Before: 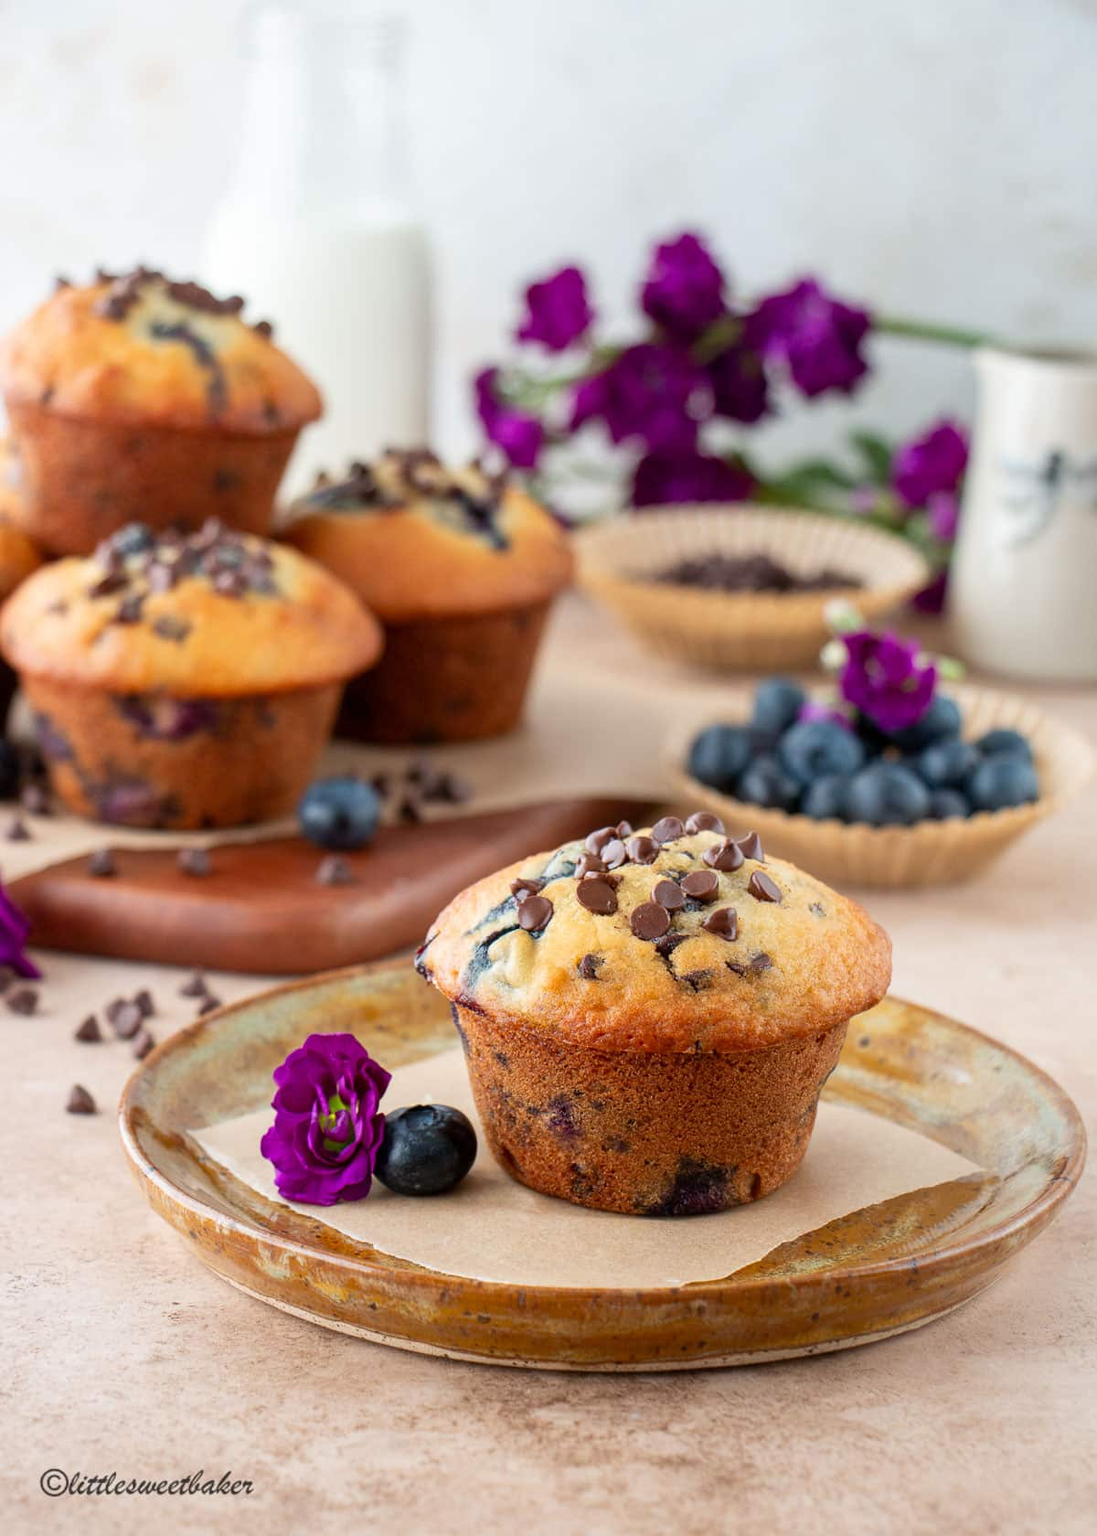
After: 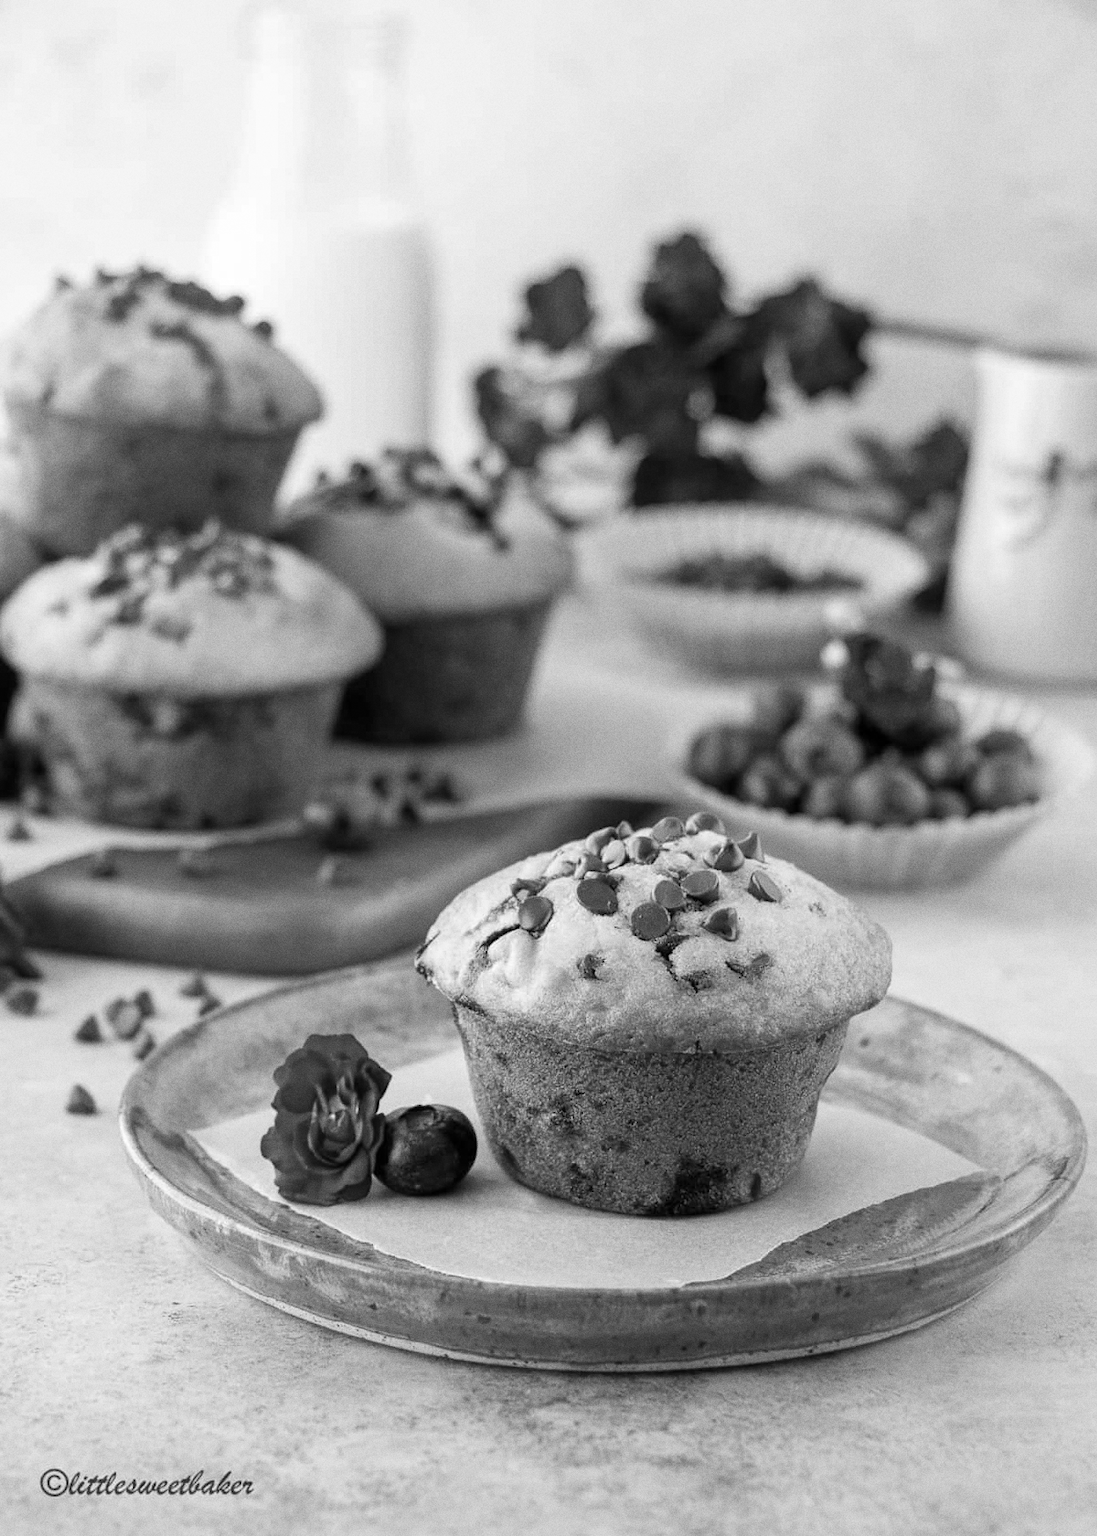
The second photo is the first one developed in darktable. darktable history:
contrast brightness saturation: saturation -1
grain: coarseness 0.09 ISO
